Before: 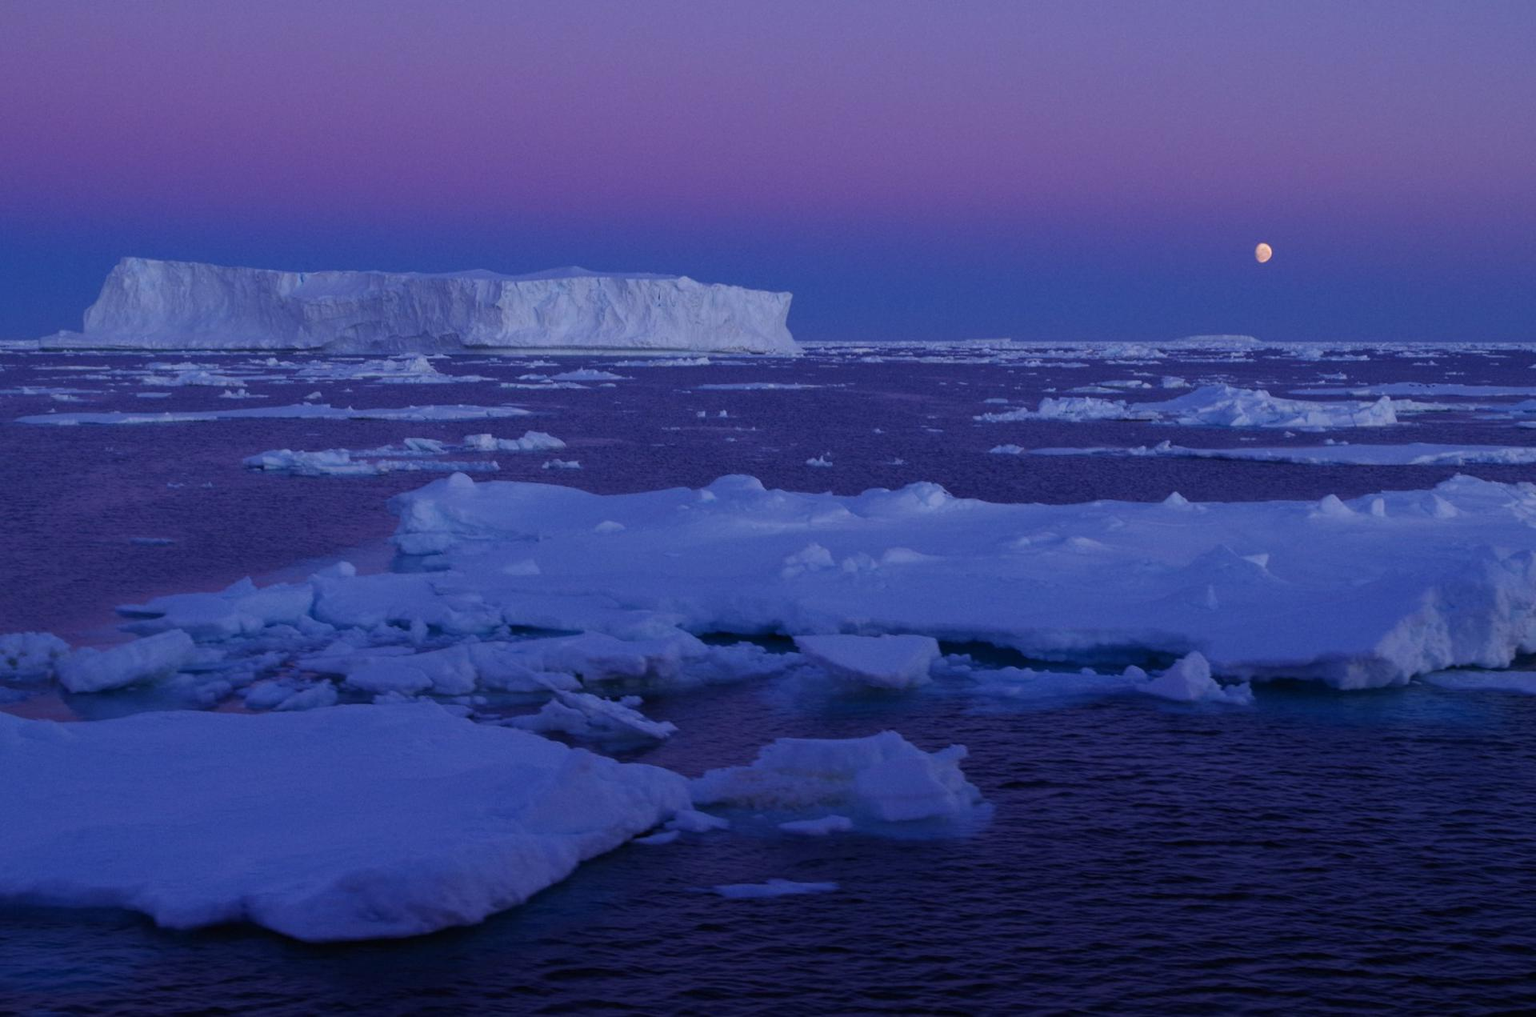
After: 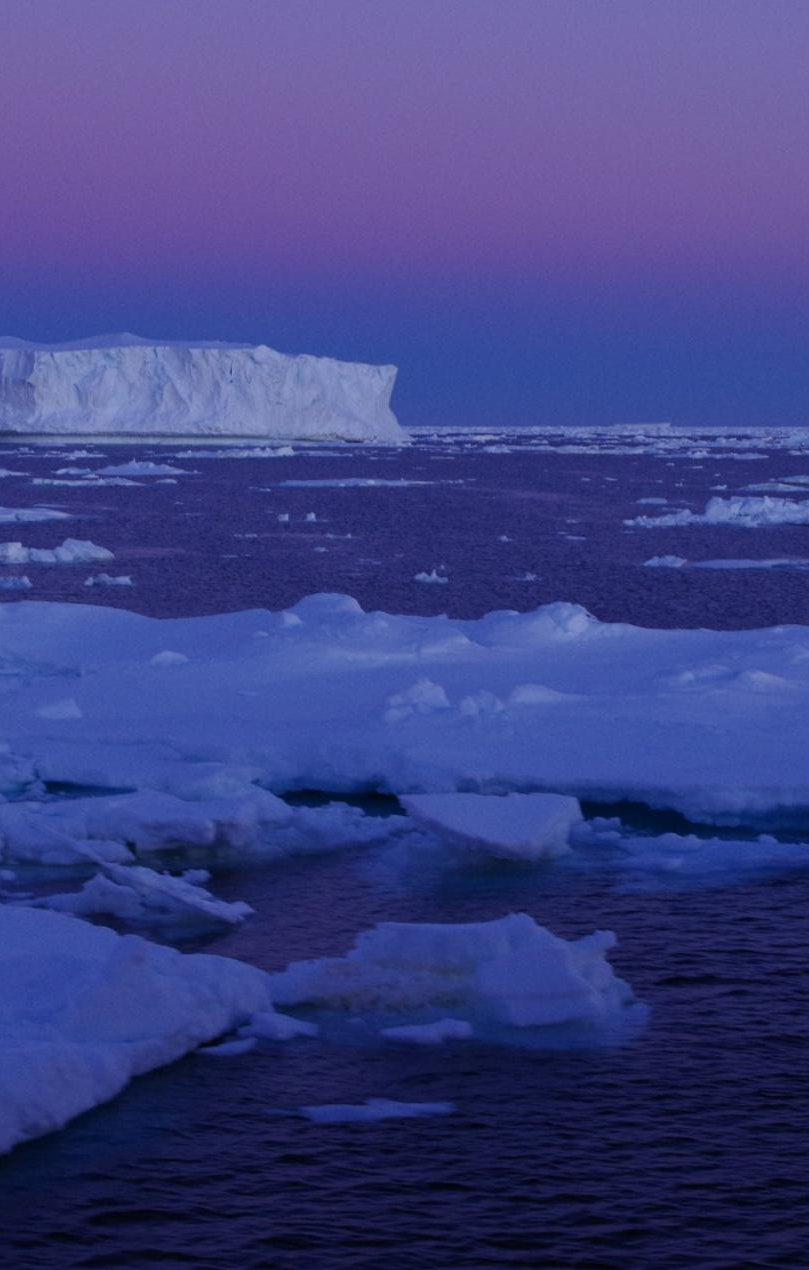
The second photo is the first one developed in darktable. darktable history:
crop: left 30.936%, right 26.922%
